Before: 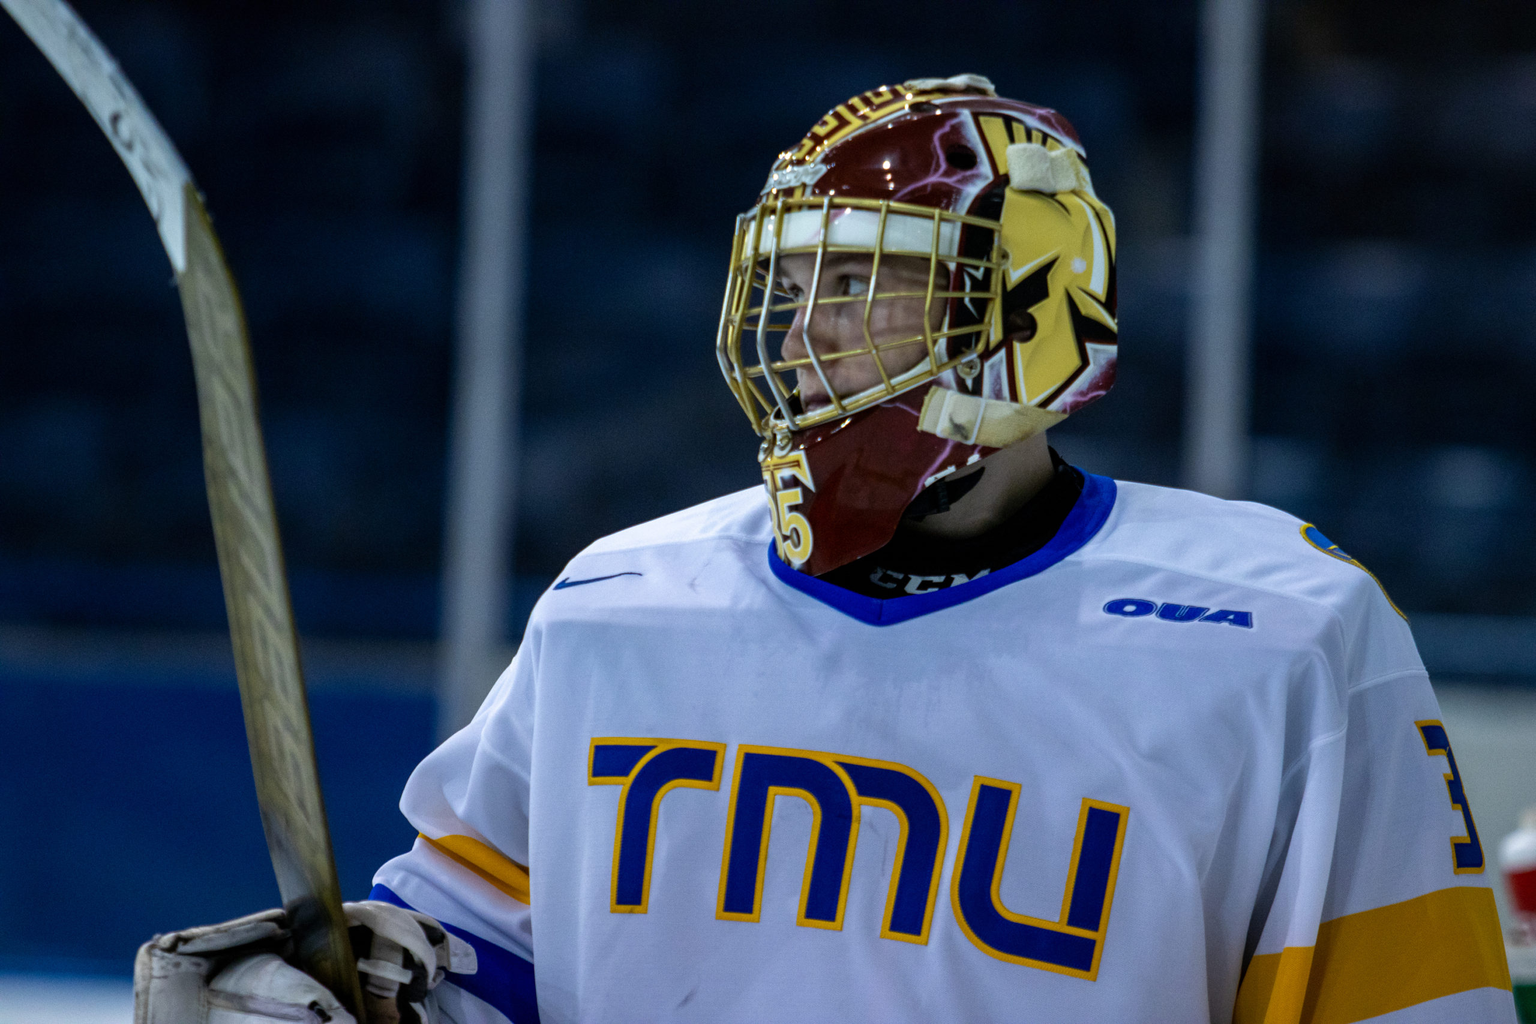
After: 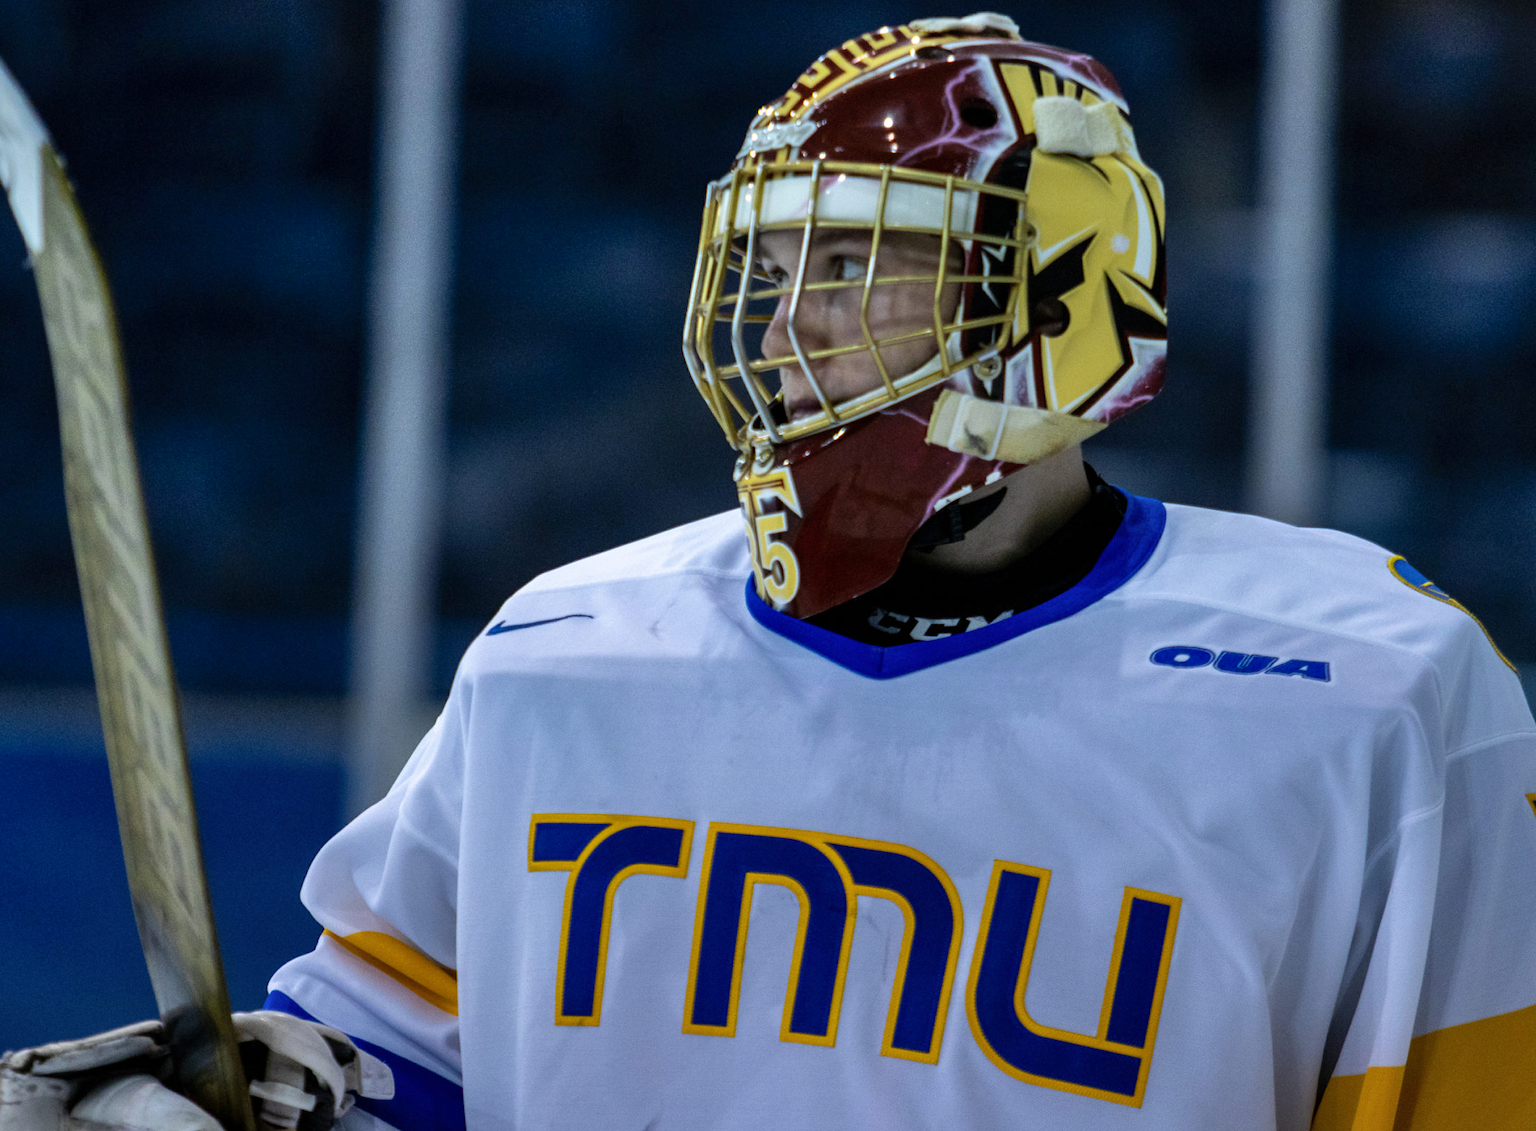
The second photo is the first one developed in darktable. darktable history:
crop: left 9.807%, top 6.259%, right 7.334%, bottom 2.177%
shadows and highlights: radius 118.69, shadows 42.21, highlights -61.56, soften with gaussian
